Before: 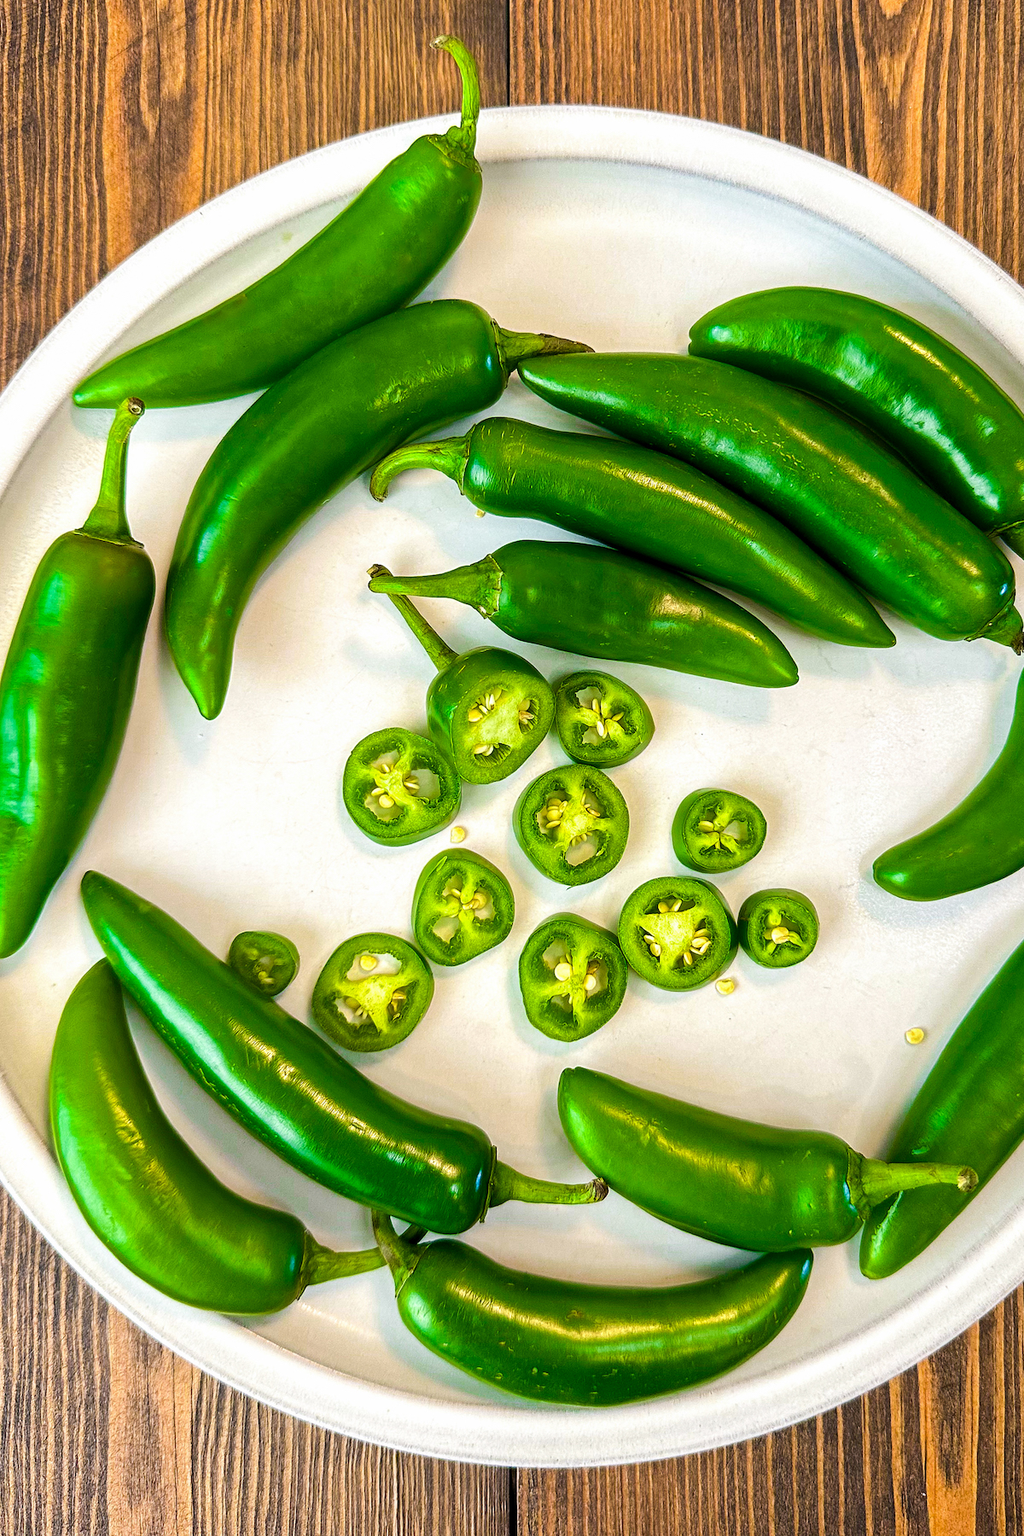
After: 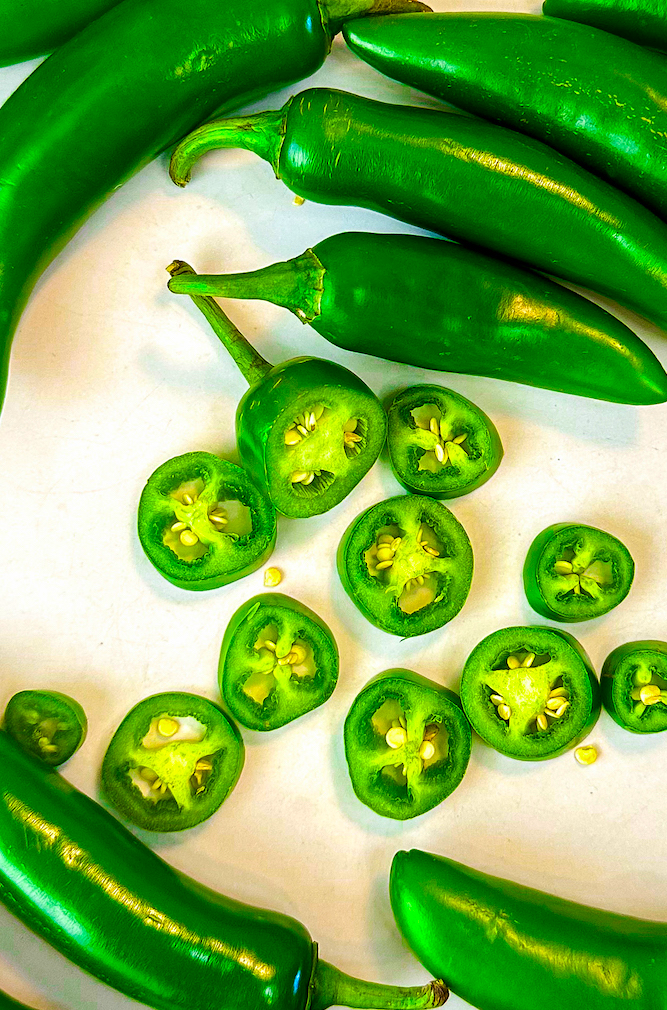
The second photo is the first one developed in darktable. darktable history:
contrast brightness saturation: saturation 0.513
crop and rotate: left 22.076%, top 22.331%, right 22.294%, bottom 21.558%
